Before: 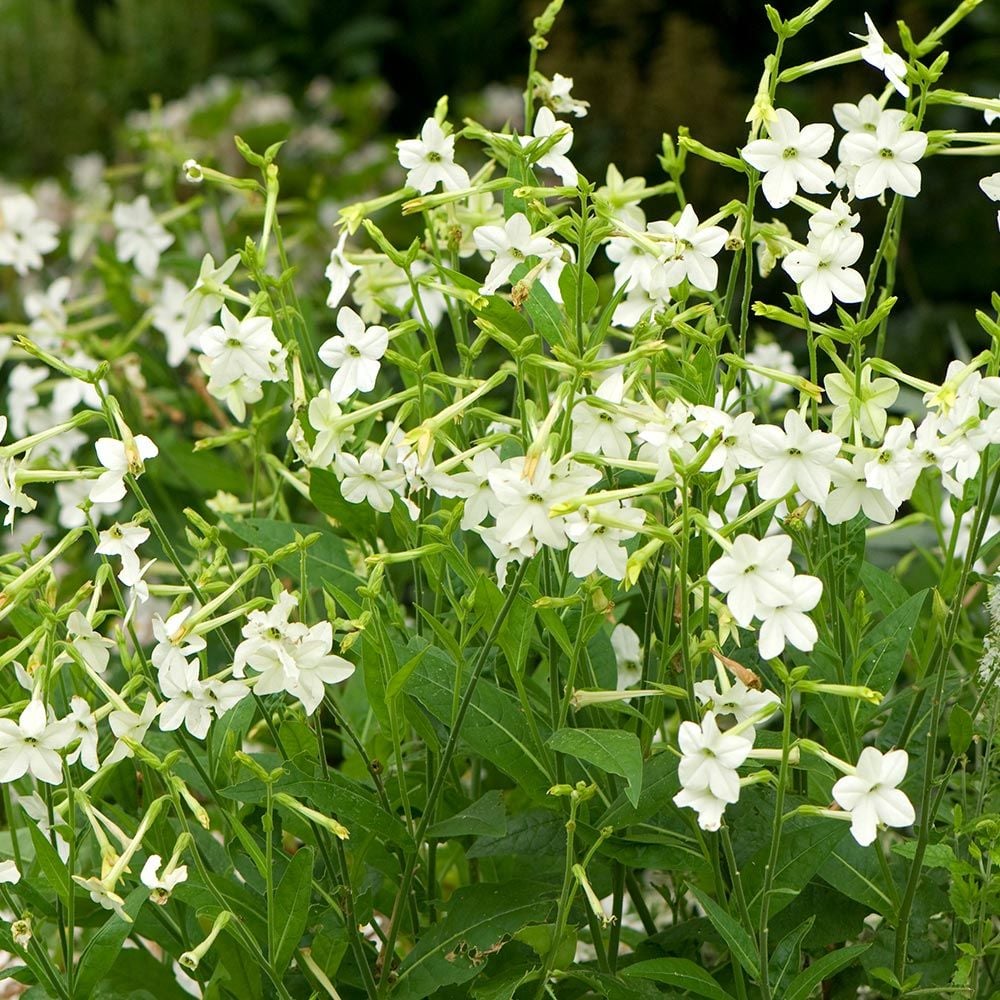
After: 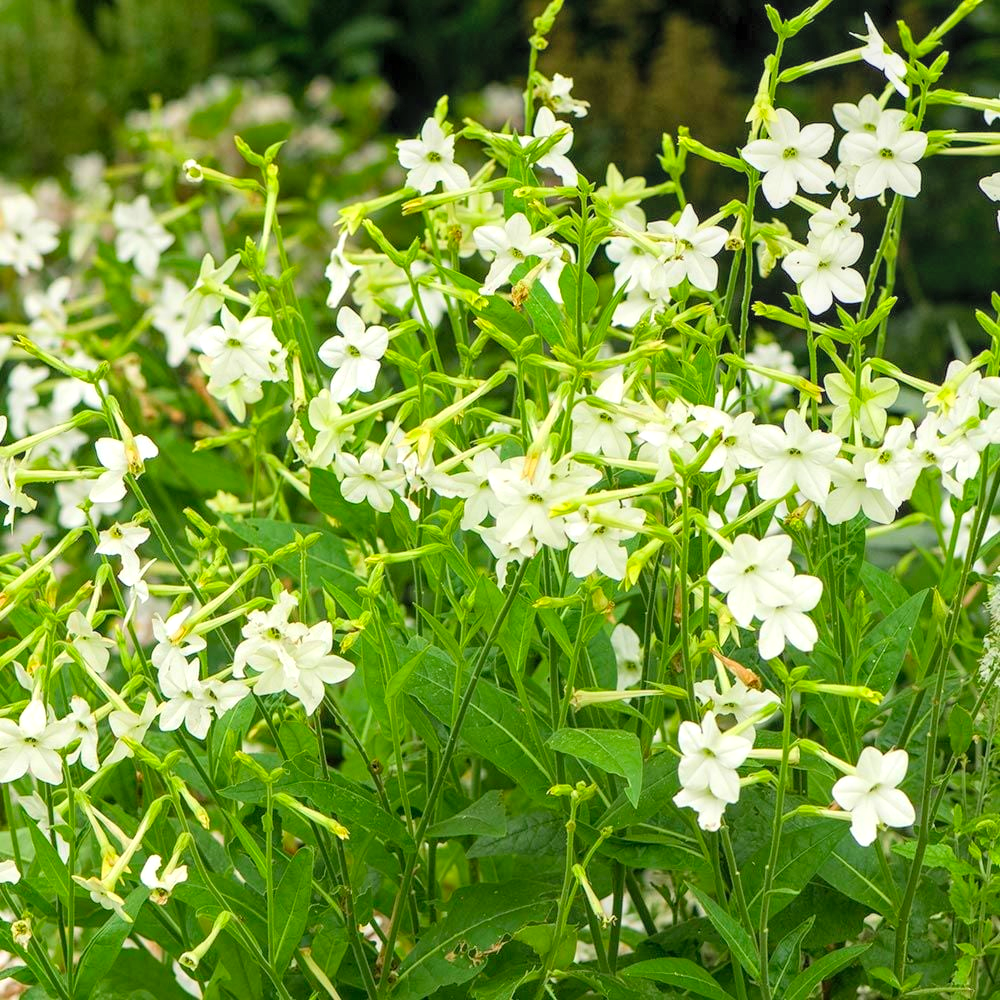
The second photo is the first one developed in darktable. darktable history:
local contrast: on, module defaults
contrast brightness saturation: contrast 0.068, brightness 0.174, saturation 0.407
